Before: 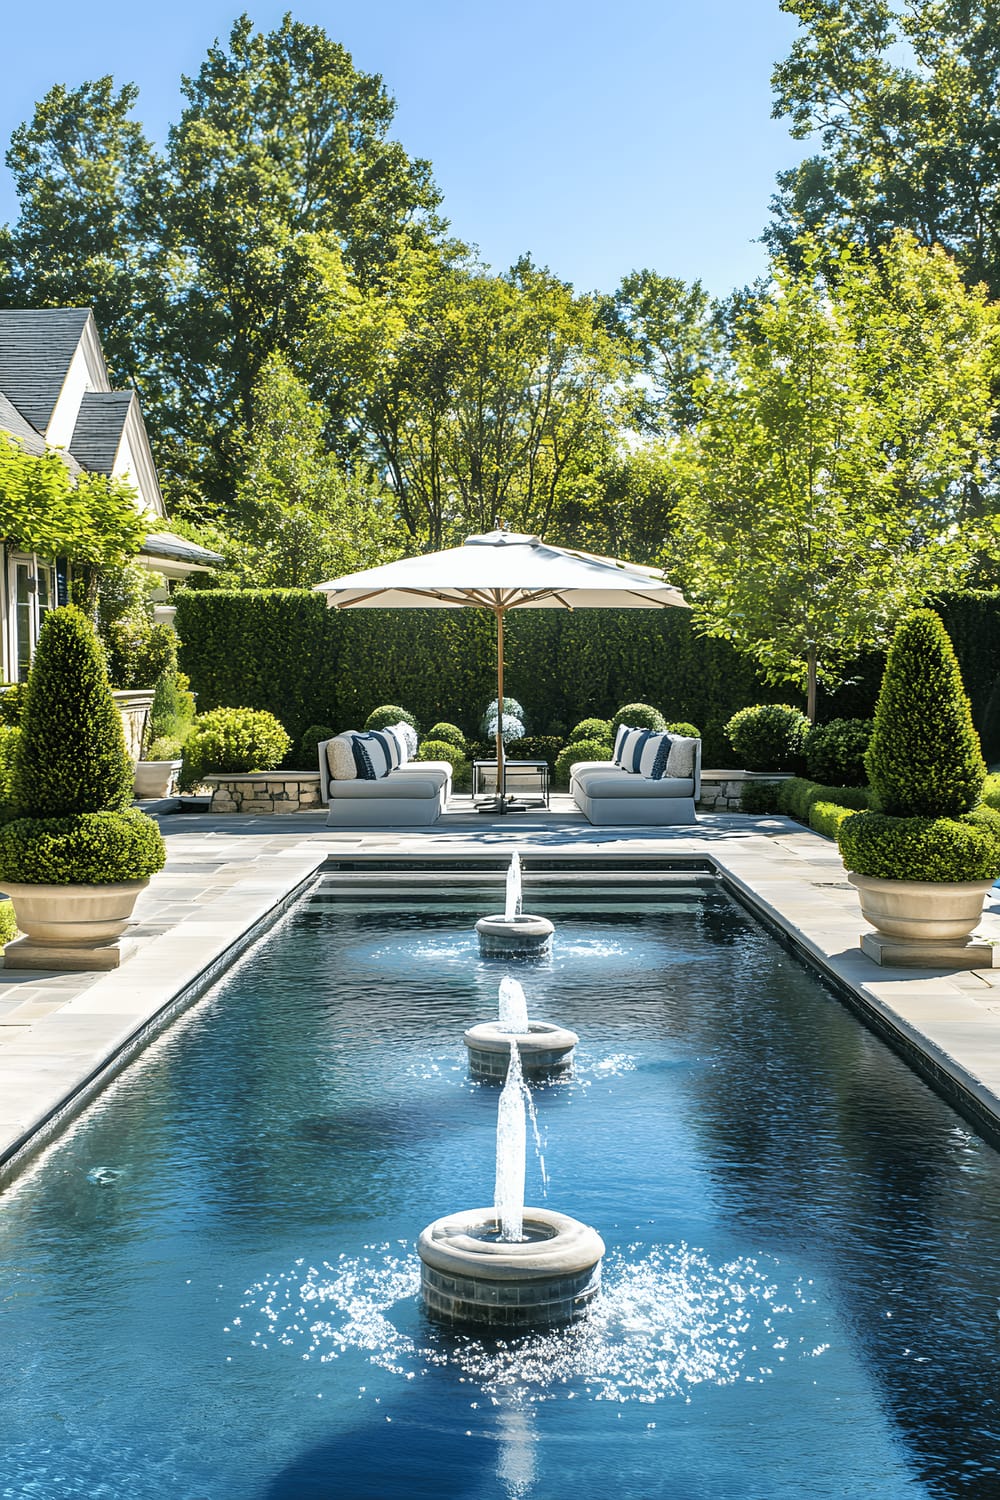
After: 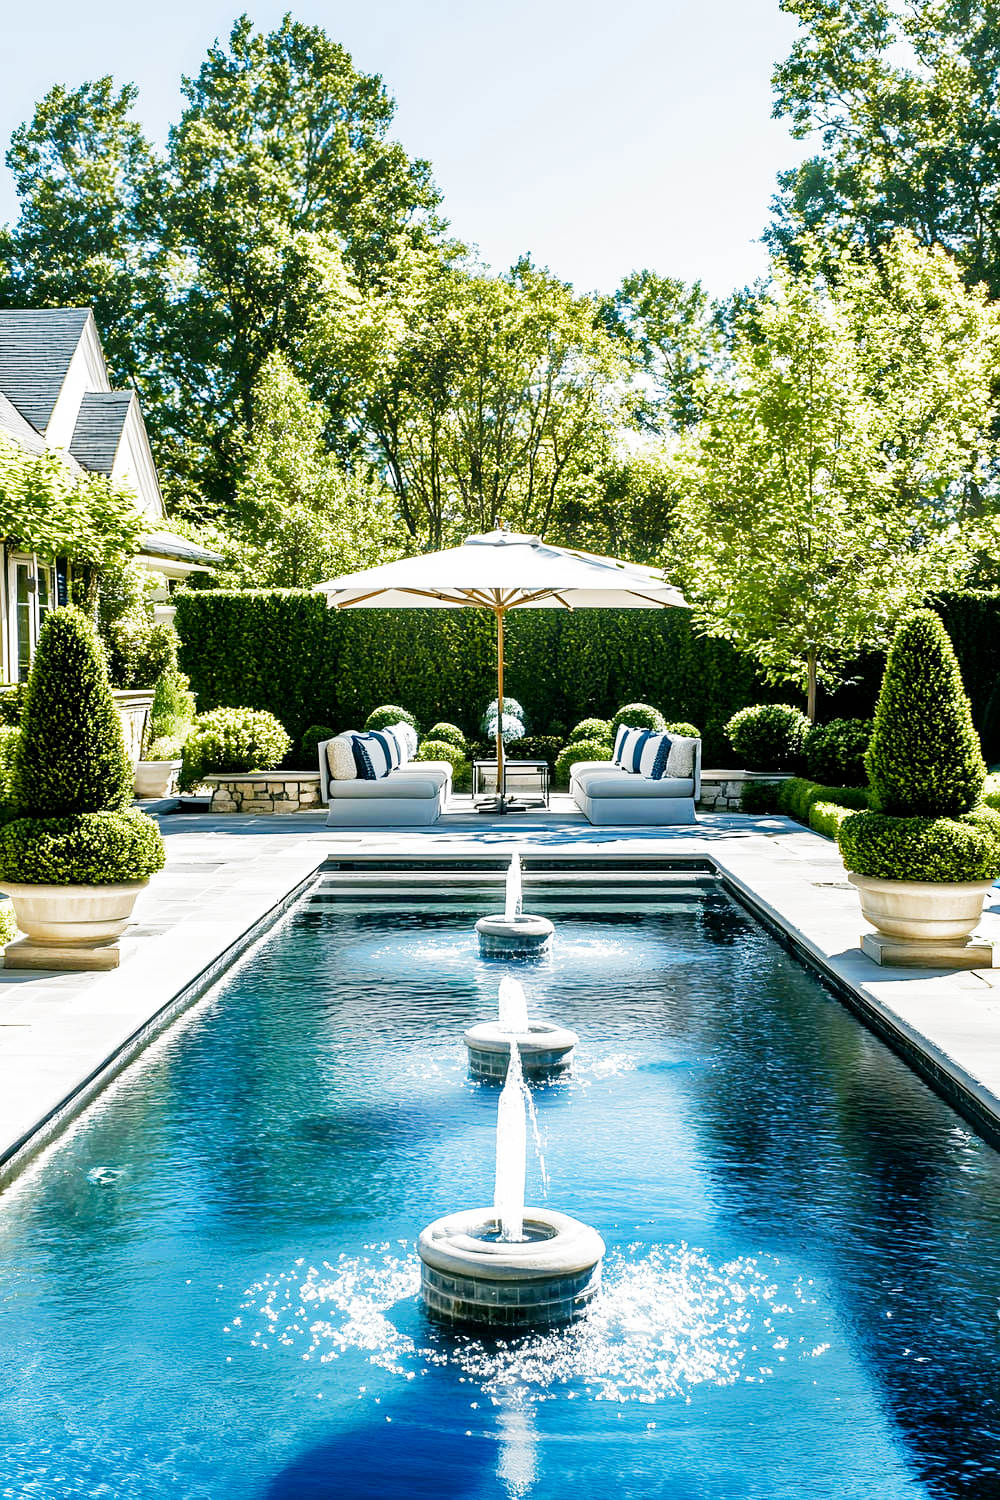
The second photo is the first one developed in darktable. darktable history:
color balance rgb: linear chroma grading › shadows 32%, linear chroma grading › global chroma -2%, linear chroma grading › mid-tones 4%, perceptual saturation grading › global saturation -2%, perceptual saturation grading › highlights -8%, perceptual saturation grading › mid-tones 8%, perceptual saturation grading › shadows 4%, perceptual brilliance grading › highlights 8%, perceptual brilliance grading › mid-tones 4%, perceptual brilliance grading › shadows 2%, global vibrance 16%, saturation formula JzAzBz (2021)
filmic rgb: middle gray luminance 12.74%, black relative exposure -10.13 EV, white relative exposure 3.47 EV, threshold 6 EV, target black luminance 0%, hardness 5.74, latitude 44.69%, contrast 1.221, highlights saturation mix 5%, shadows ↔ highlights balance 26.78%, add noise in highlights 0, preserve chrominance no, color science v3 (2019), use custom middle-gray values true, iterations of high-quality reconstruction 0, contrast in highlights soft, enable highlight reconstruction true
